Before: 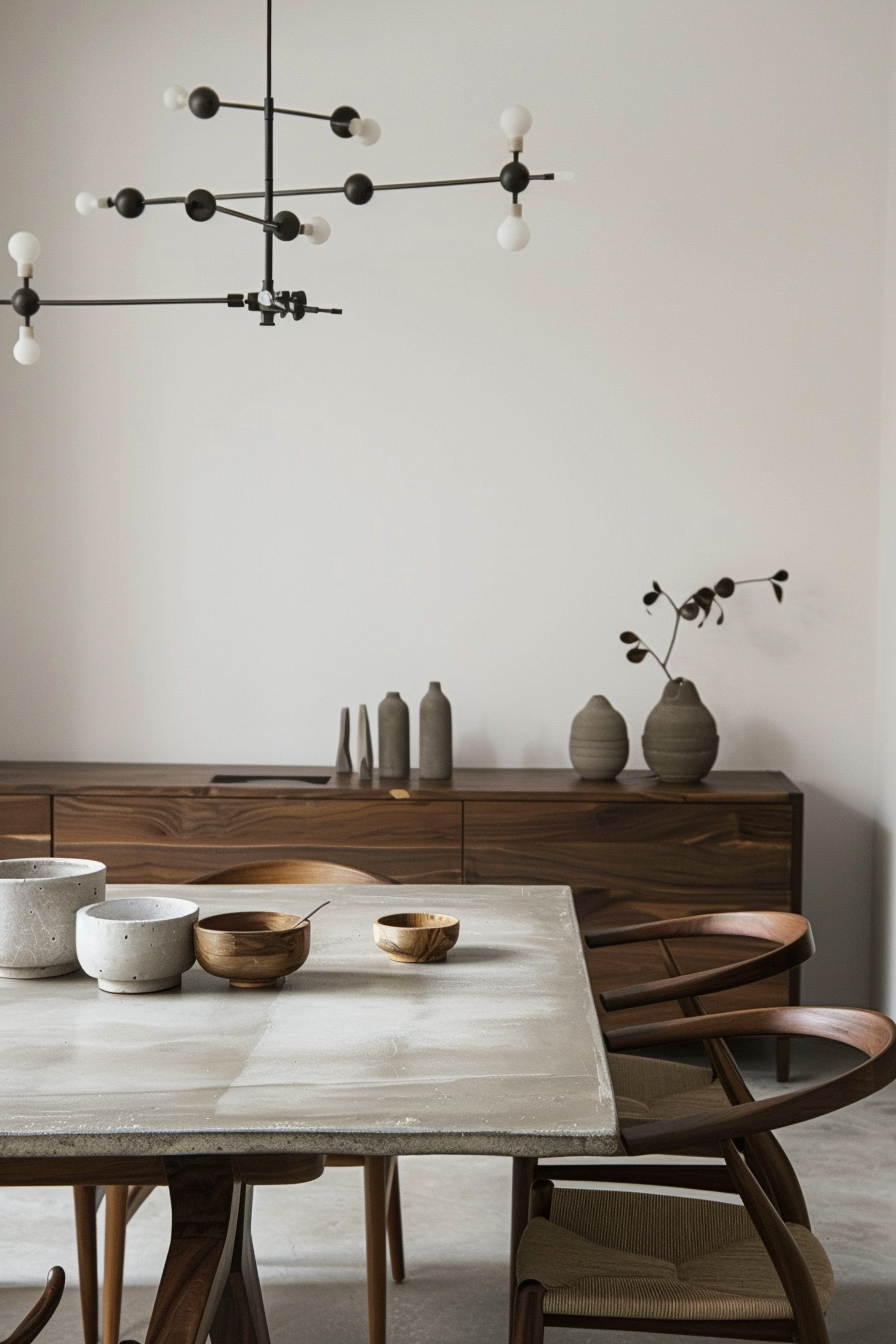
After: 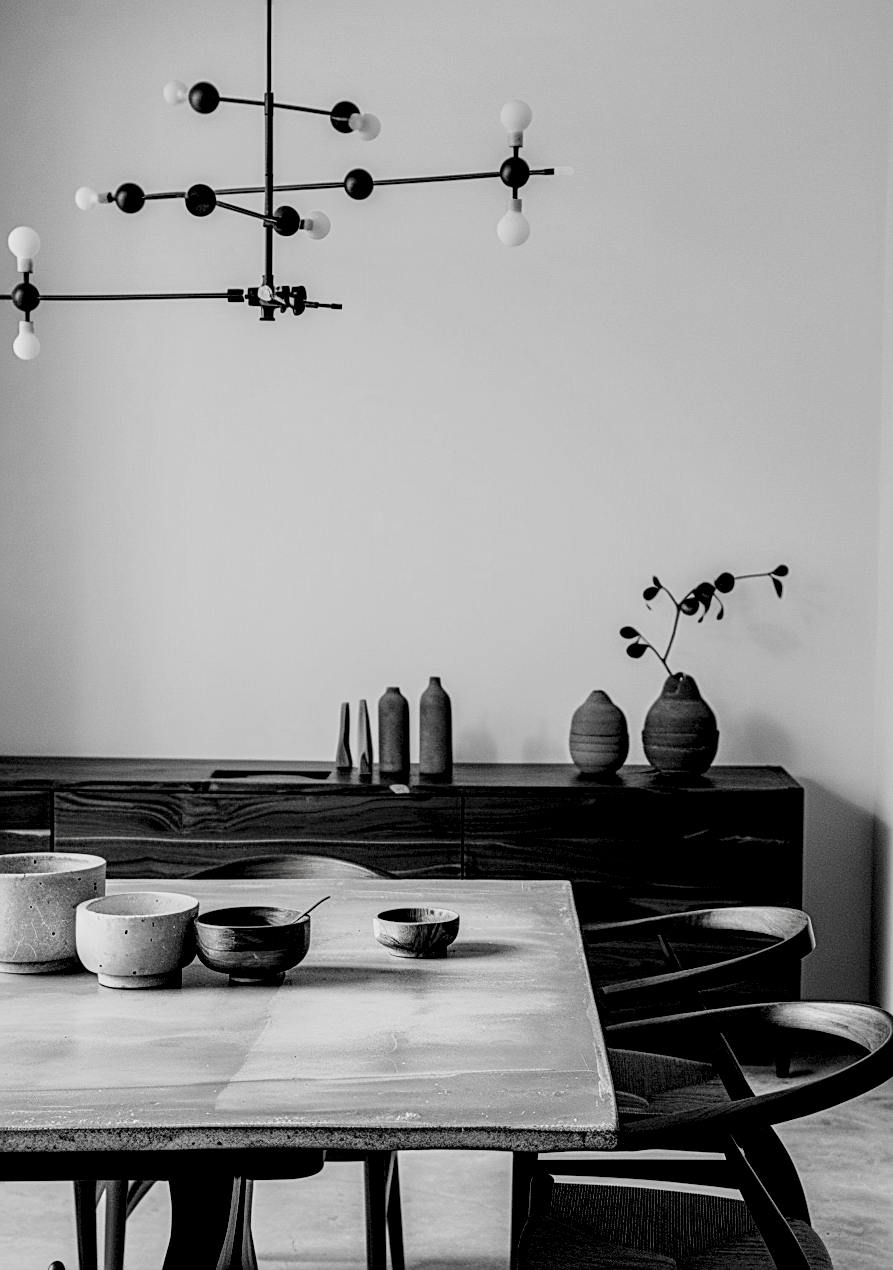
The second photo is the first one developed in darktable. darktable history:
local contrast: highlights 60%, shadows 63%, detail 160%
crop: top 0.413%, right 0.257%, bottom 5.06%
exposure: black level correction 0.007, compensate highlight preservation false
levels: white 99.89%, levels [0.073, 0.497, 0.972]
filmic rgb: black relative exposure -7.65 EV, white relative exposure 4.56 EV, hardness 3.61, add noise in highlights 0, preserve chrominance no, color science v3 (2019), use custom middle-gray values true, contrast in highlights soft
contrast brightness saturation: saturation -0.991
color balance rgb: linear chroma grading › shadows -30.412%, linear chroma grading › global chroma 35.618%, perceptual saturation grading › global saturation 20%, perceptual saturation grading › highlights -25.613%, perceptual saturation grading › shadows 26.176%, saturation formula JzAzBz (2021)
sharpen: on, module defaults
